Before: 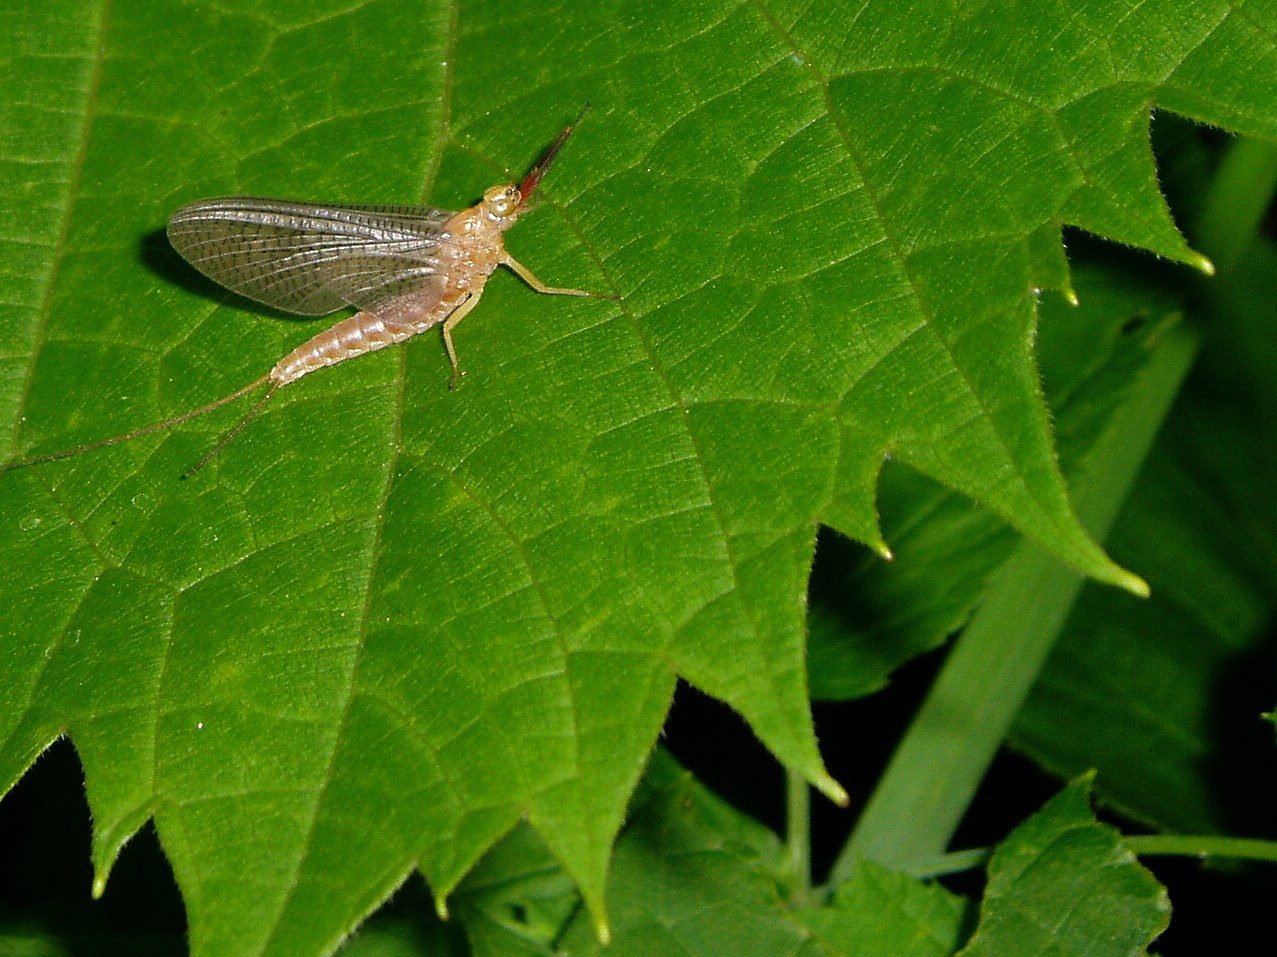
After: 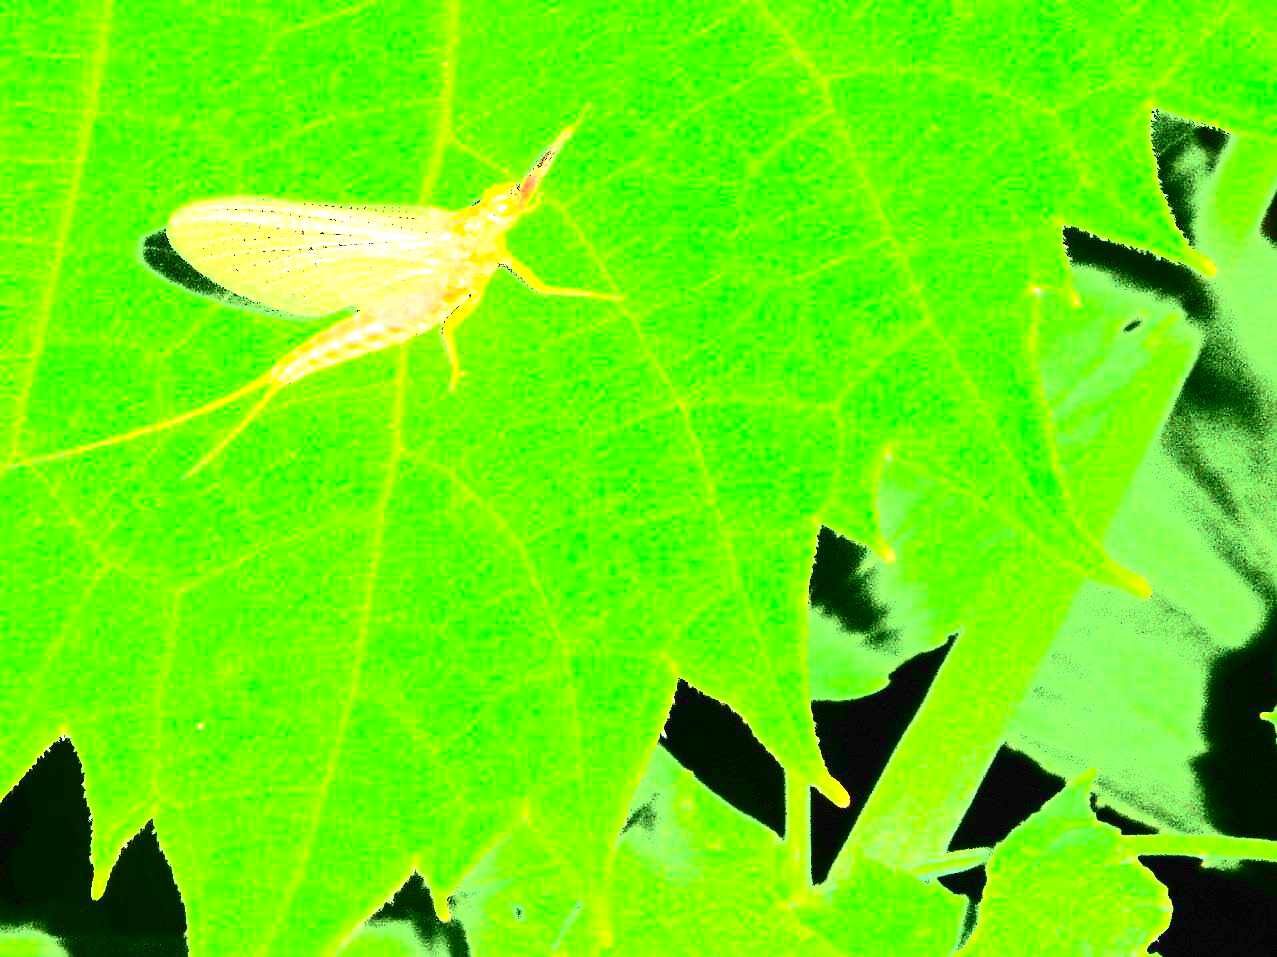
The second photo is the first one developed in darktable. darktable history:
exposure: black level correction 0, exposure 3.957 EV, compensate highlight preservation false
contrast brightness saturation: contrast 0.915, brightness 0.201
